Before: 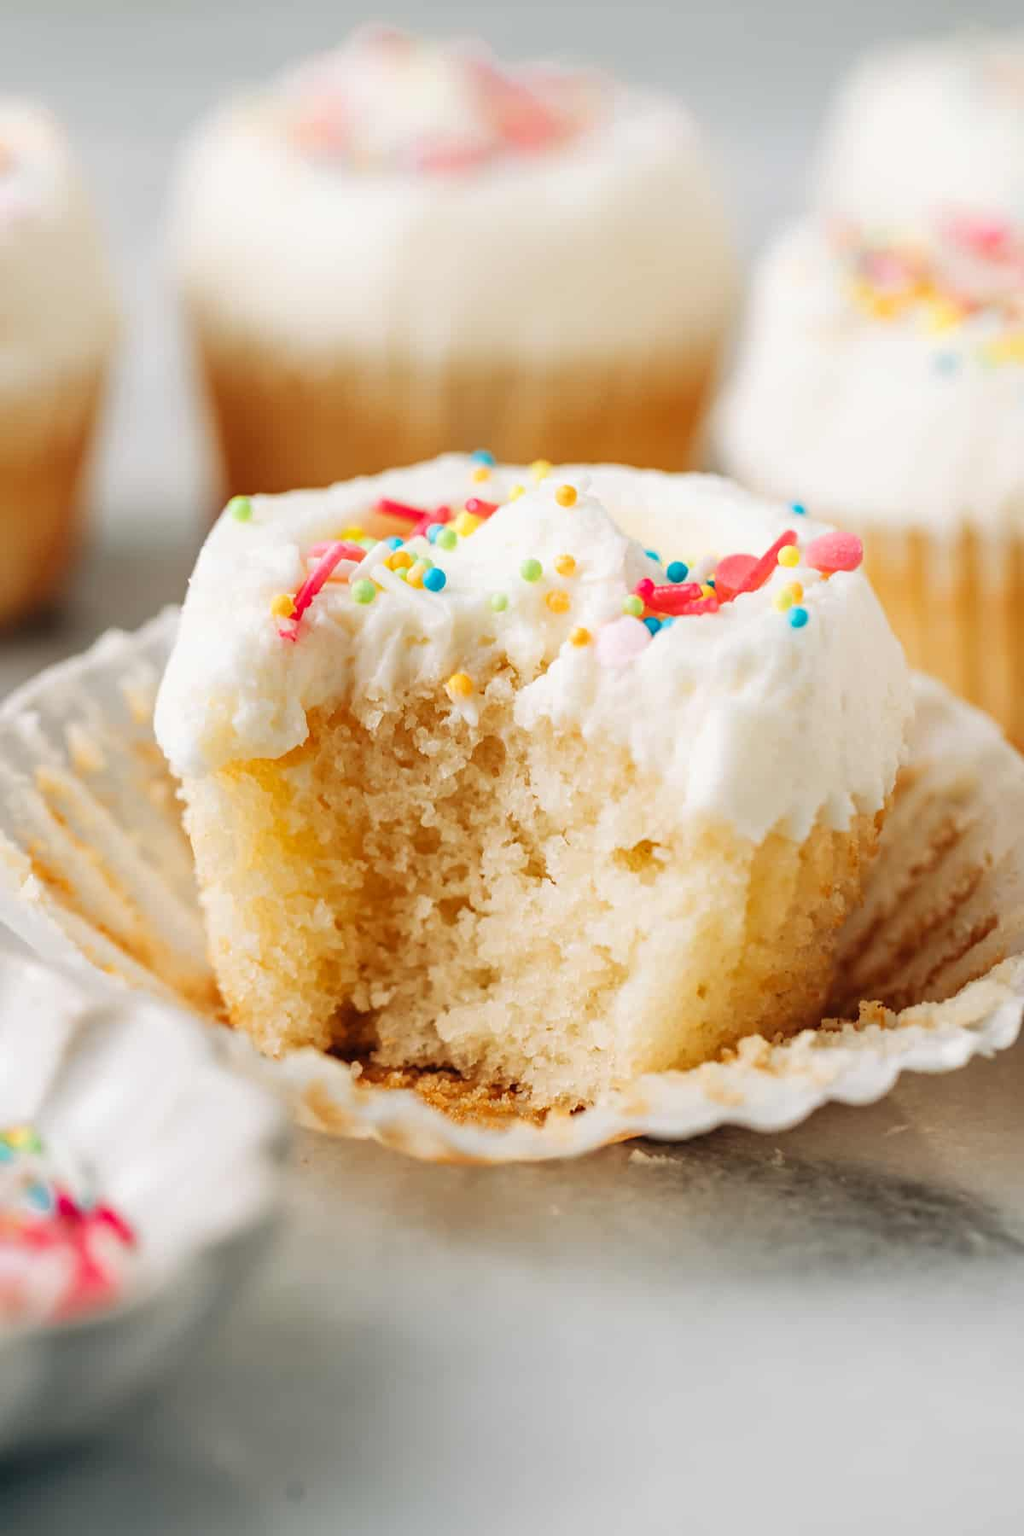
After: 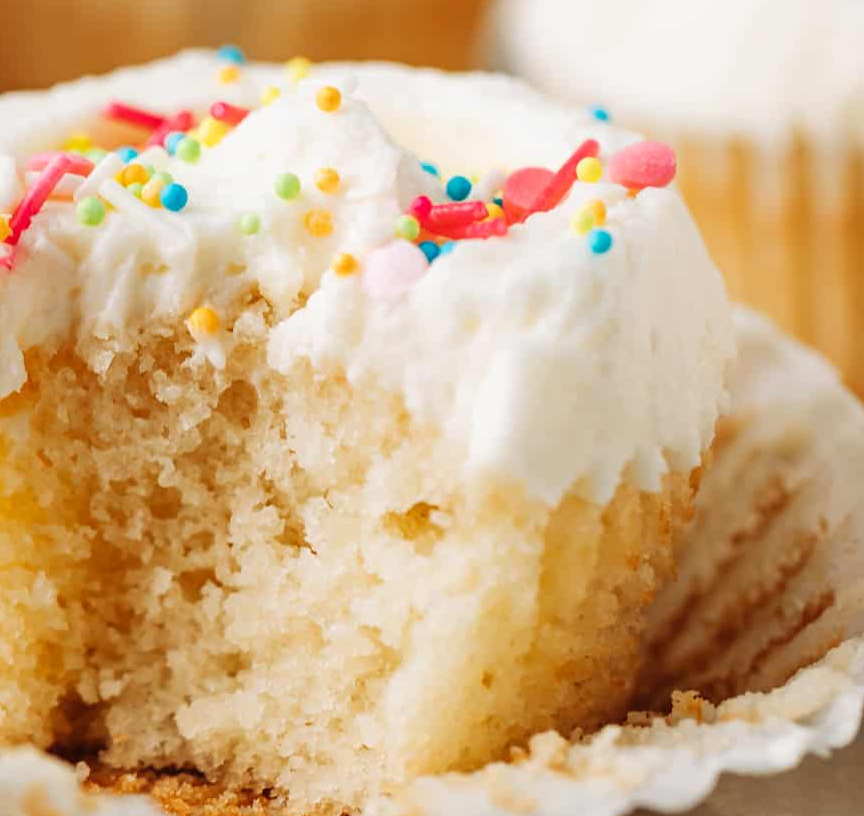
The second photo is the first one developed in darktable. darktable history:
crop and rotate: left 27.947%, top 26.794%, bottom 27.818%
